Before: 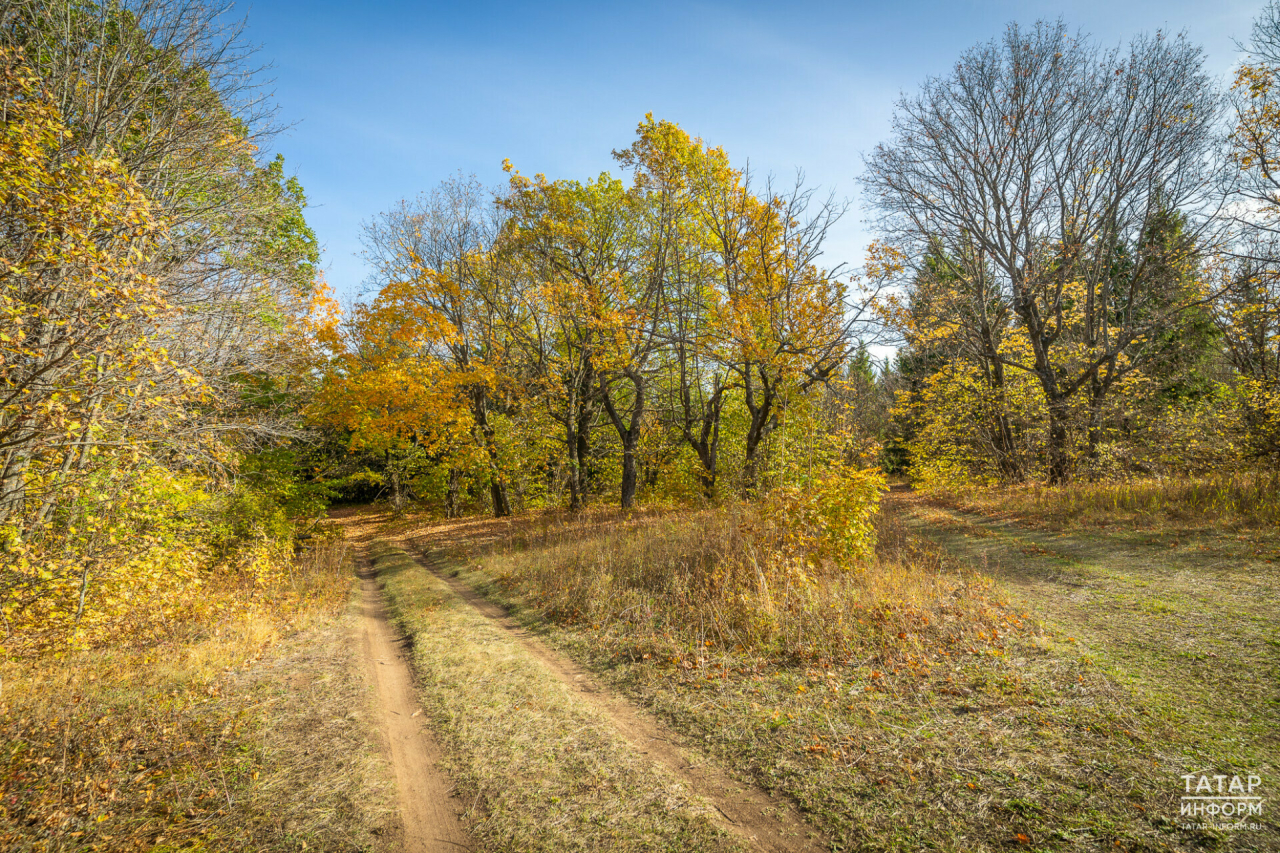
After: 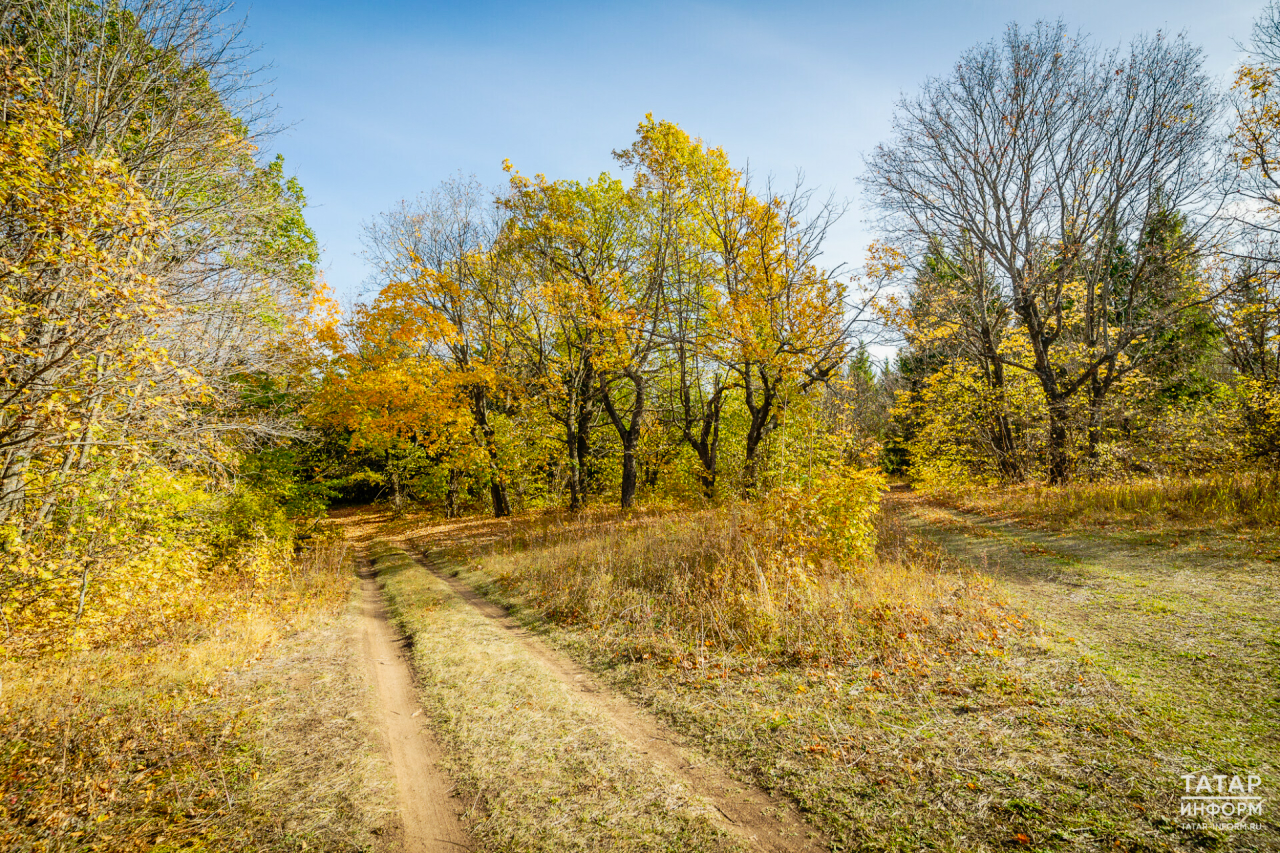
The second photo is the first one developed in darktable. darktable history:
tone curve: curves: ch0 [(0, 0) (0.105, 0.044) (0.195, 0.128) (0.283, 0.283) (0.384, 0.404) (0.485, 0.531) (0.635, 0.7) (0.832, 0.858) (1, 0.977)]; ch1 [(0, 0) (0.161, 0.092) (0.35, 0.33) (0.379, 0.401) (0.448, 0.478) (0.498, 0.503) (0.531, 0.537) (0.586, 0.563) (0.687, 0.648) (1, 1)]; ch2 [(0, 0) (0.359, 0.372) (0.437, 0.437) (0.483, 0.484) (0.53, 0.515) (0.556, 0.553) (0.635, 0.589) (1, 1)], preserve colors none
